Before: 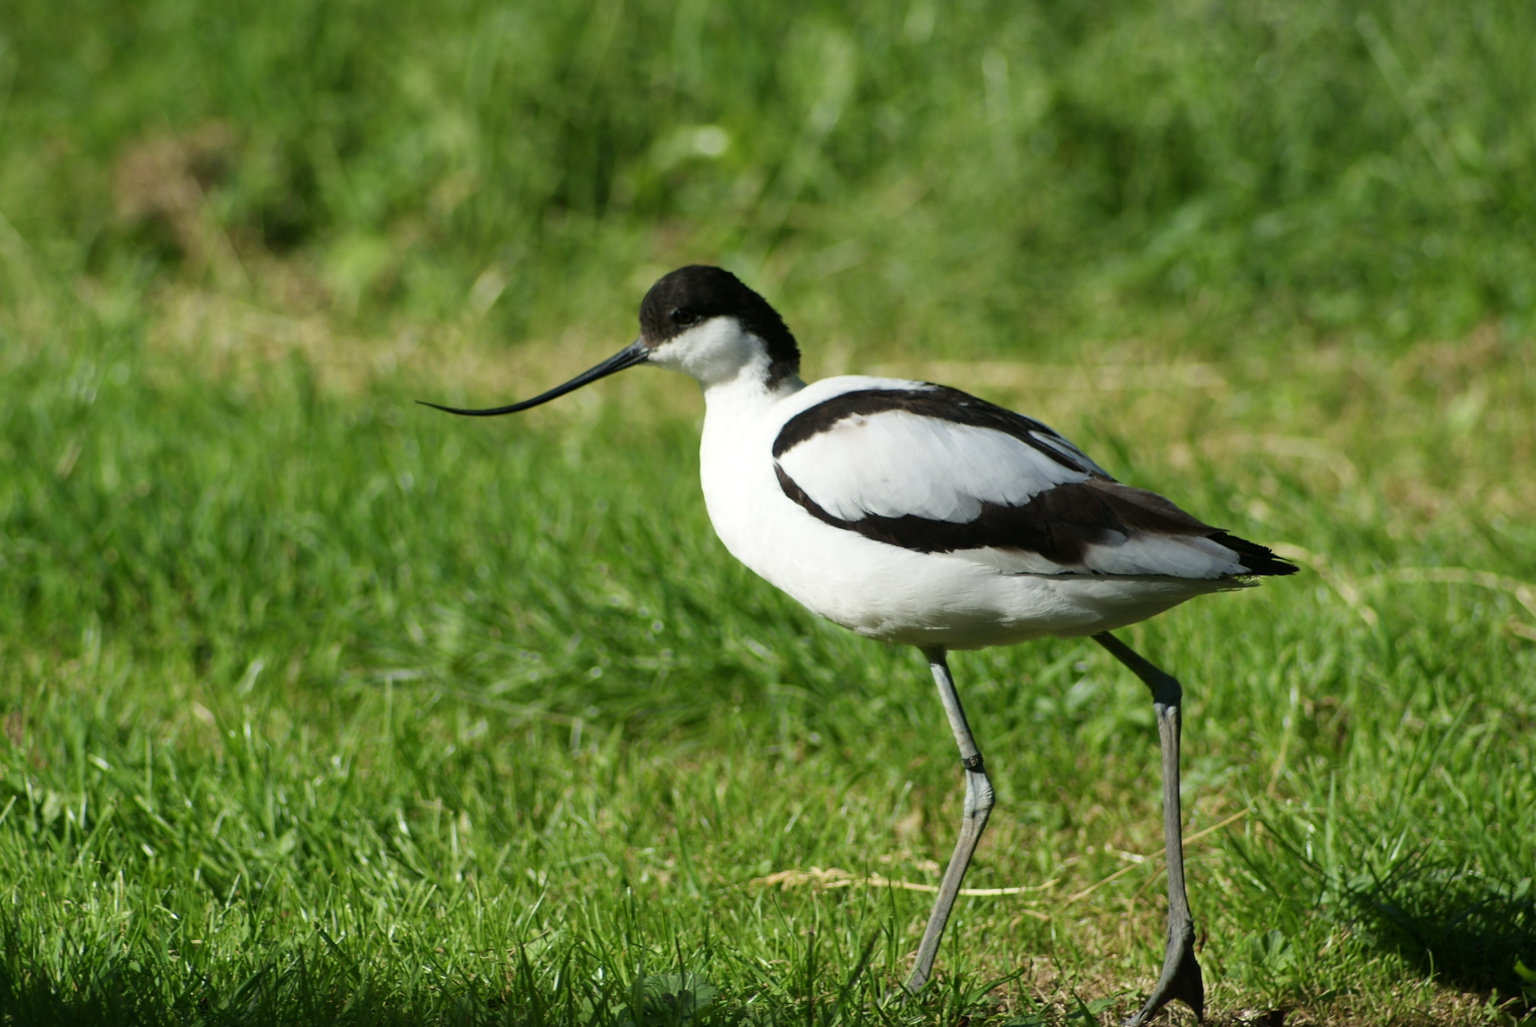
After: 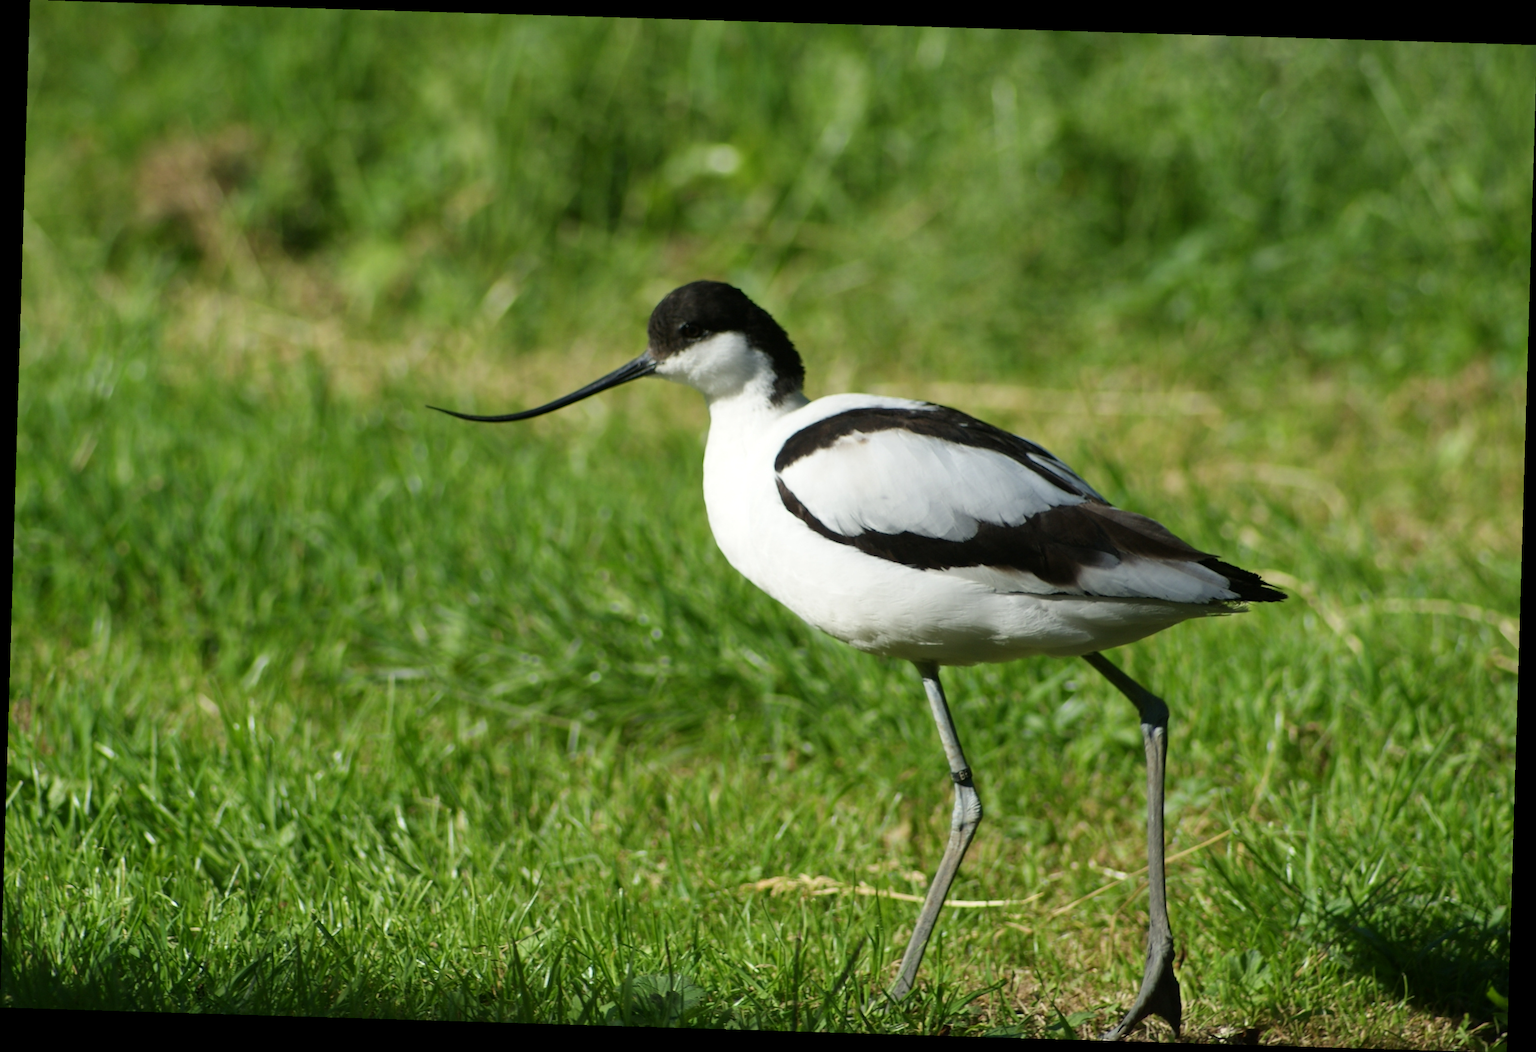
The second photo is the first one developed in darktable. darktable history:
rotate and perspective: rotation 1.72°, automatic cropping off
white balance: emerald 1
color zones: curves: ch1 [(0, 0.523) (0.143, 0.545) (0.286, 0.52) (0.429, 0.506) (0.571, 0.503) (0.714, 0.503) (0.857, 0.508) (1, 0.523)]
